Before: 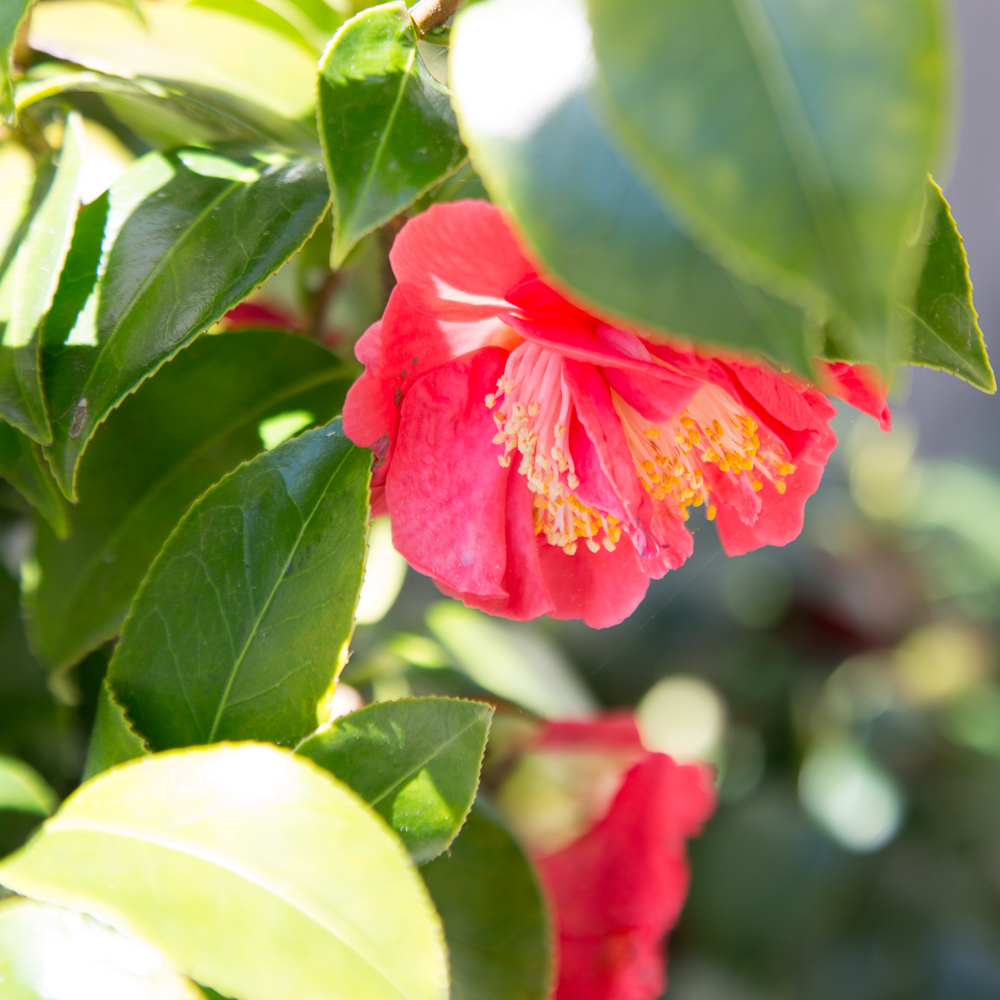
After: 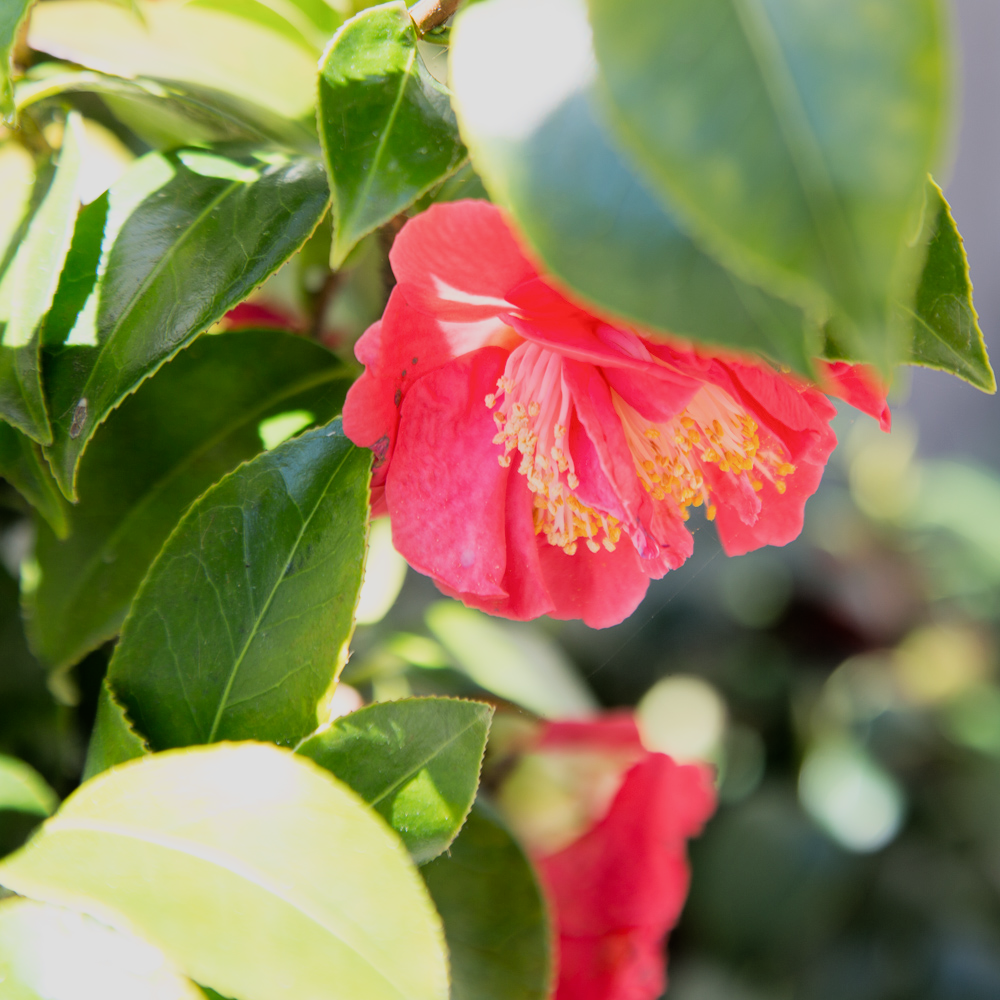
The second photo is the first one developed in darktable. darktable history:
filmic rgb: black relative exposure -7.75 EV, white relative exposure 4.4 EV, threshold 3 EV, hardness 3.76, latitude 50%, contrast 1.1, color science v5 (2021), contrast in shadows safe, contrast in highlights safe, enable highlight reconstruction true
